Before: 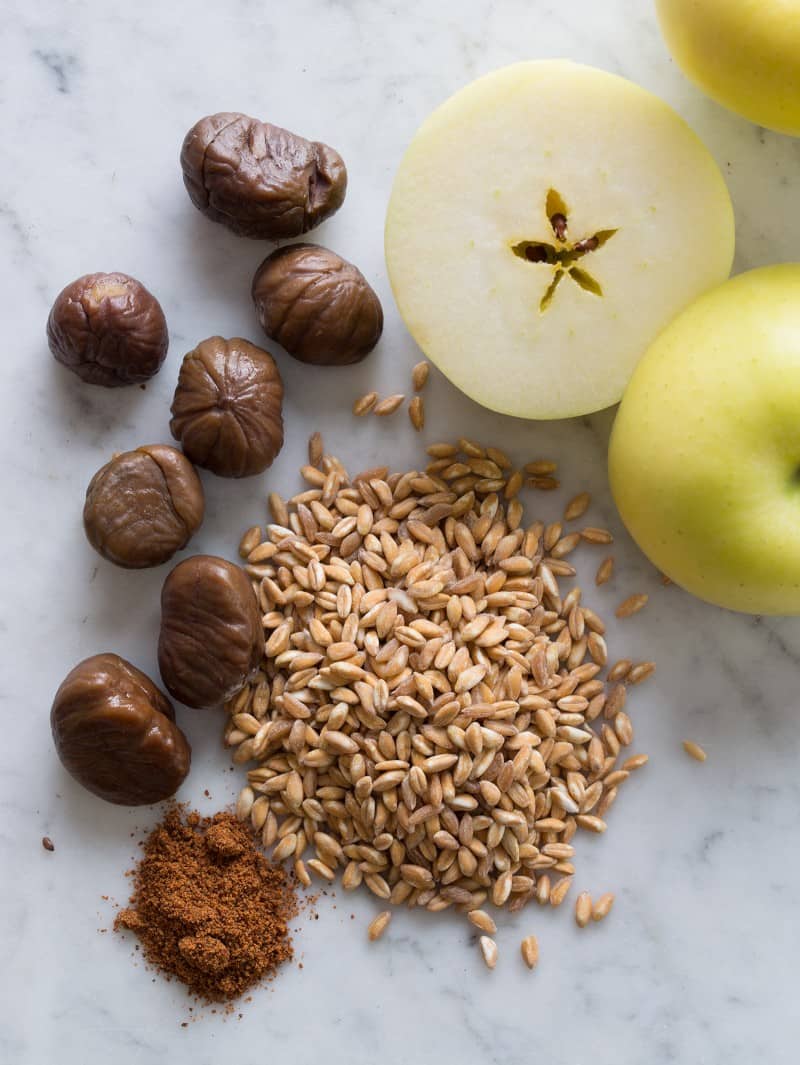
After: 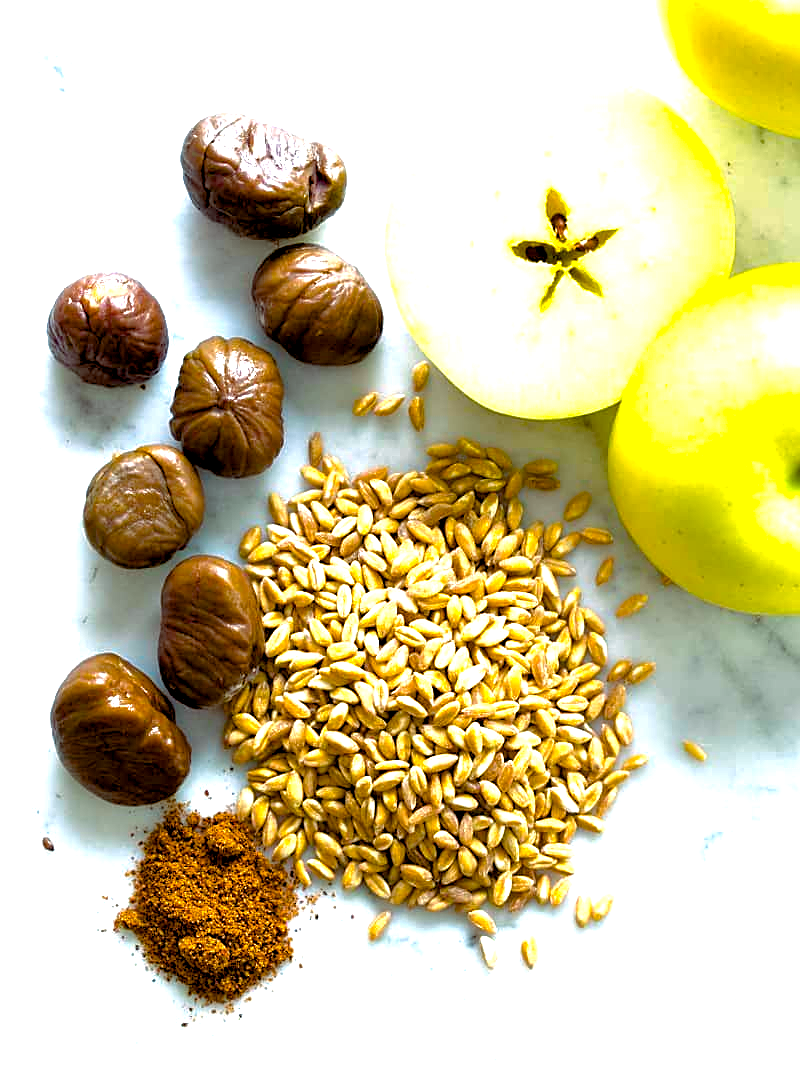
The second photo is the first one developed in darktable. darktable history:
sharpen: on, module defaults
color balance rgb: shadows lift › chroma 2.801%, shadows lift › hue 188.9°, global offset › luminance -1.418%, shadows fall-off 299.512%, white fulcrum 2 EV, highlights fall-off 299.675%, perceptual saturation grading › global saturation 39.939%, perceptual saturation grading › highlights -25.375%, perceptual saturation grading › mid-tones 35.233%, perceptual saturation grading › shadows 34.625%, perceptual brilliance grading › highlights 5.916%, perceptual brilliance grading › mid-tones 18.138%, perceptual brilliance grading › shadows -5.253%, mask middle-gray fulcrum 99.255%, contrast gray fulcrum 38.234%
exposure: black level correction 0, exposure 1.199 EV, compensate exposure bias true, compensate highlight preservation false
